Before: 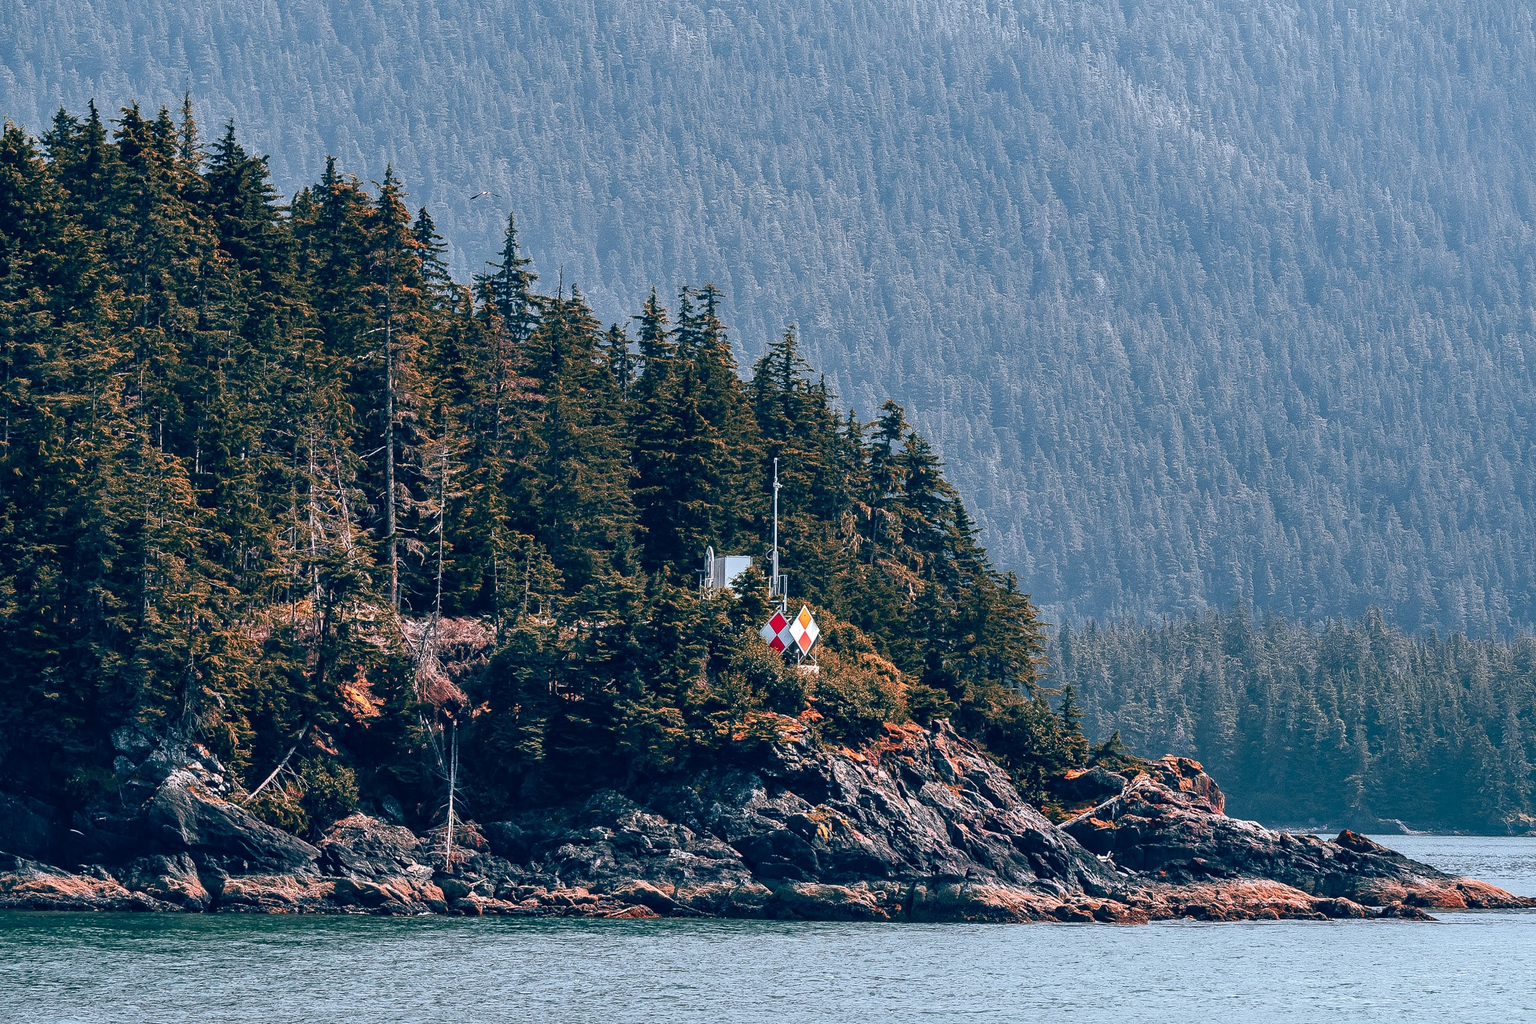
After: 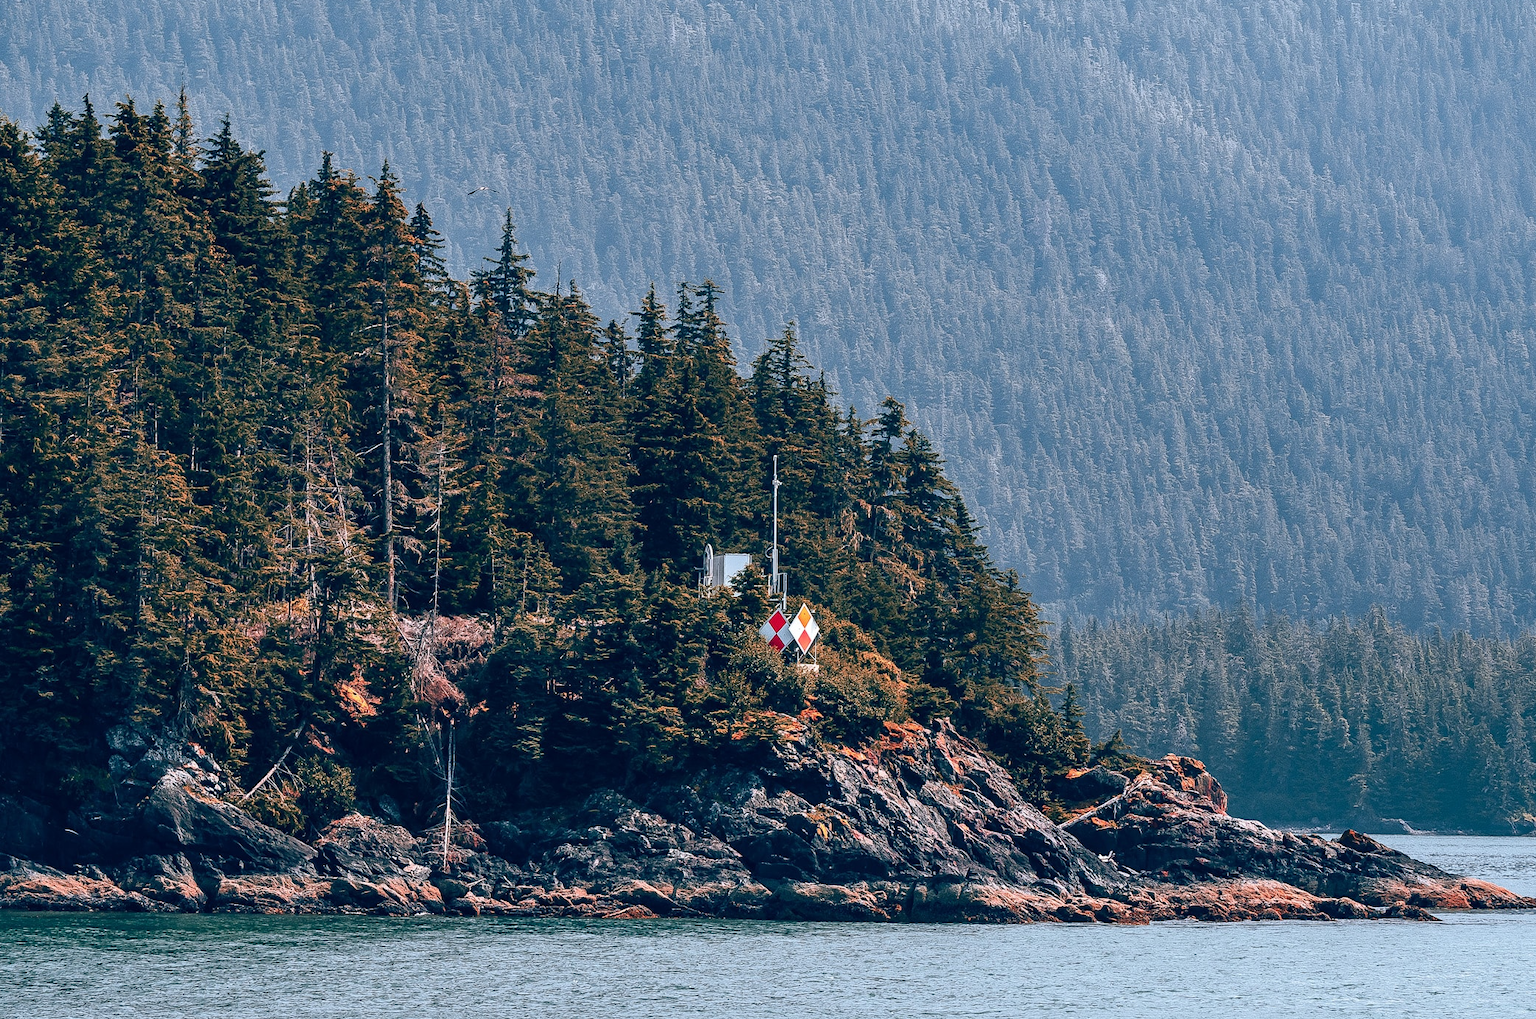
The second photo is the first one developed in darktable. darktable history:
crop: left 0.427%, top 0.585%, right 0.192%, bottom 0.471%
